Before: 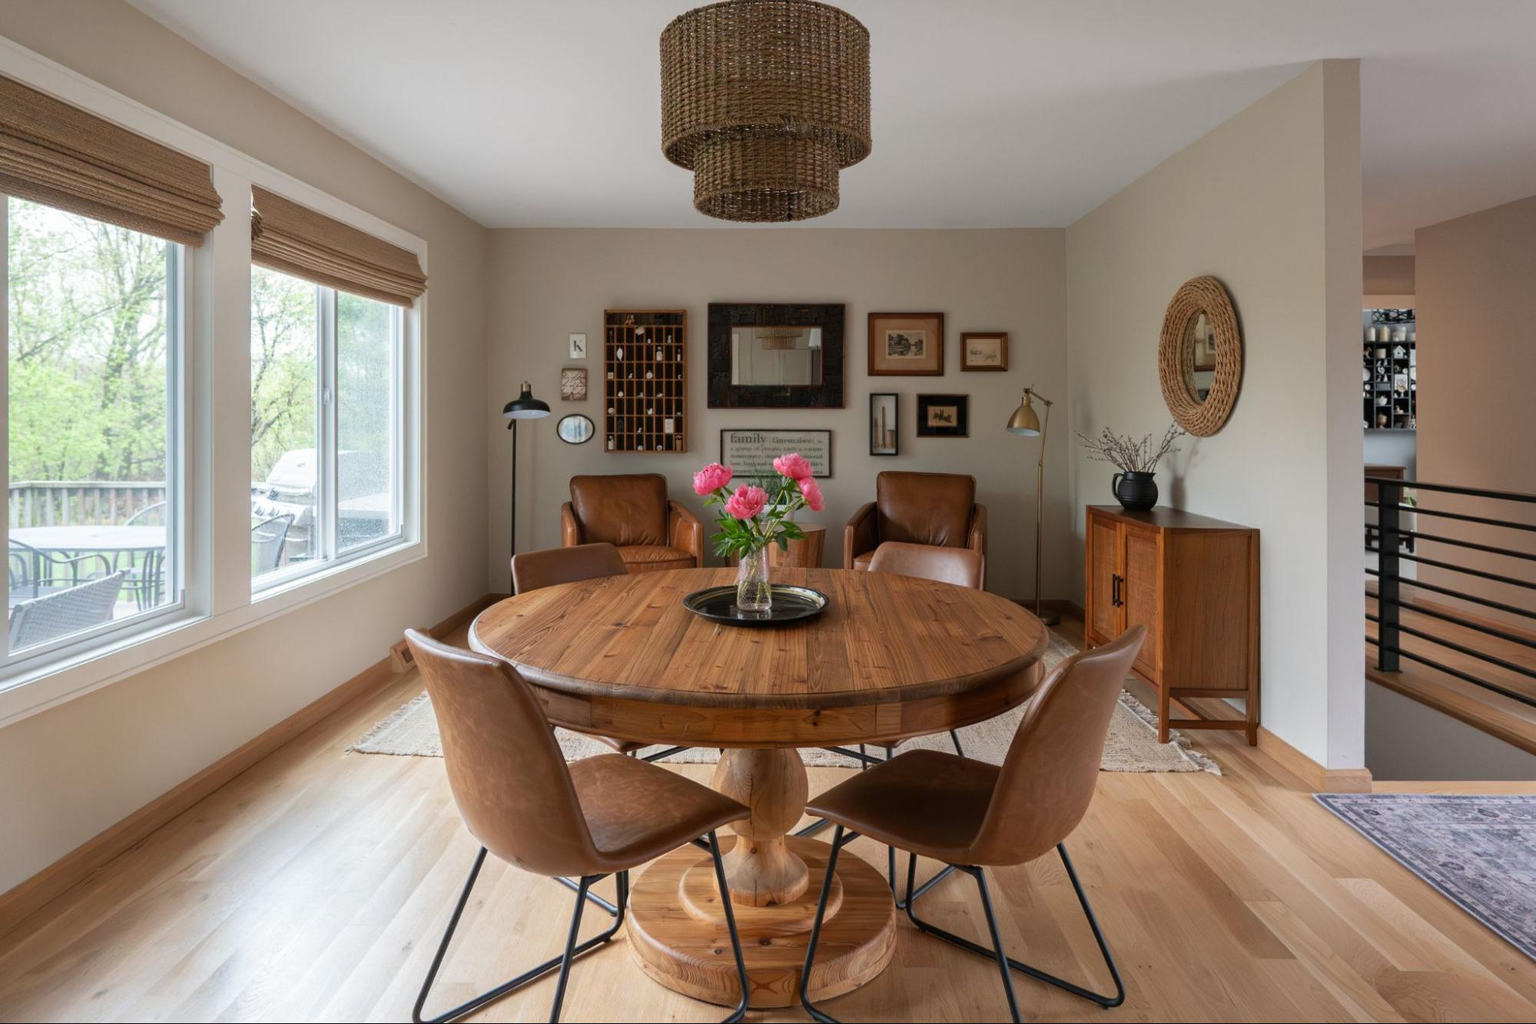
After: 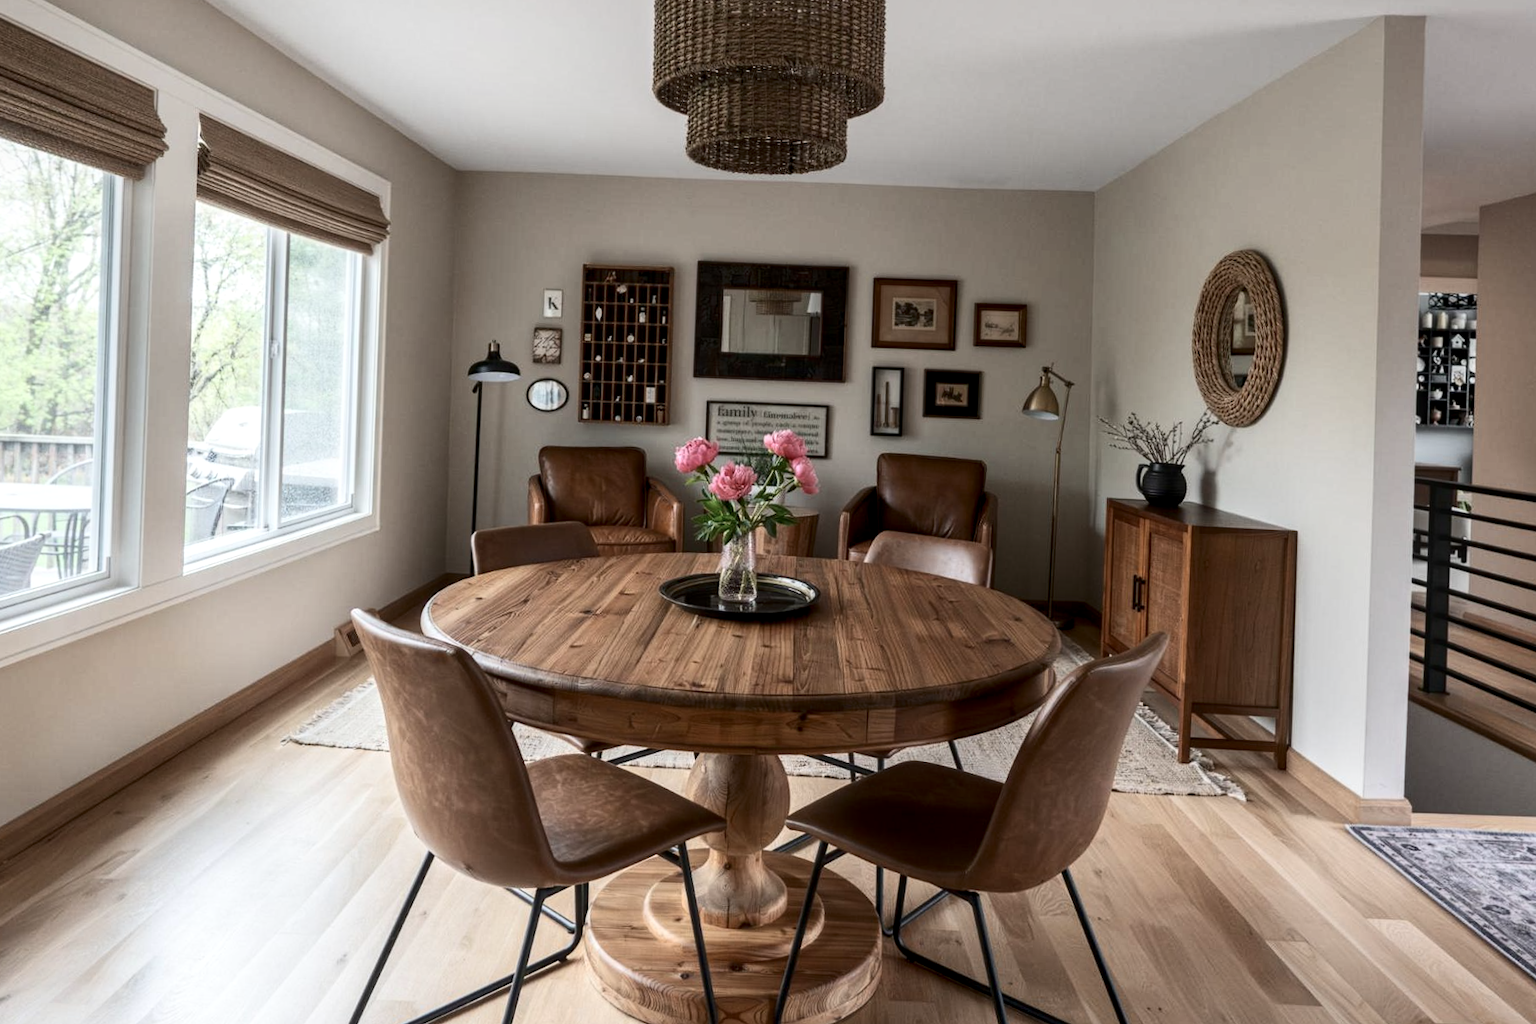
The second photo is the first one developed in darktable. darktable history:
crop and rotate: angle -1.96°, left 3.097%, top 4.154%, right 1.586%, bottom 0.529%
contrast brightness saturation: contrast 0.25, saturation -0.31
local contrast: on, module defaults
